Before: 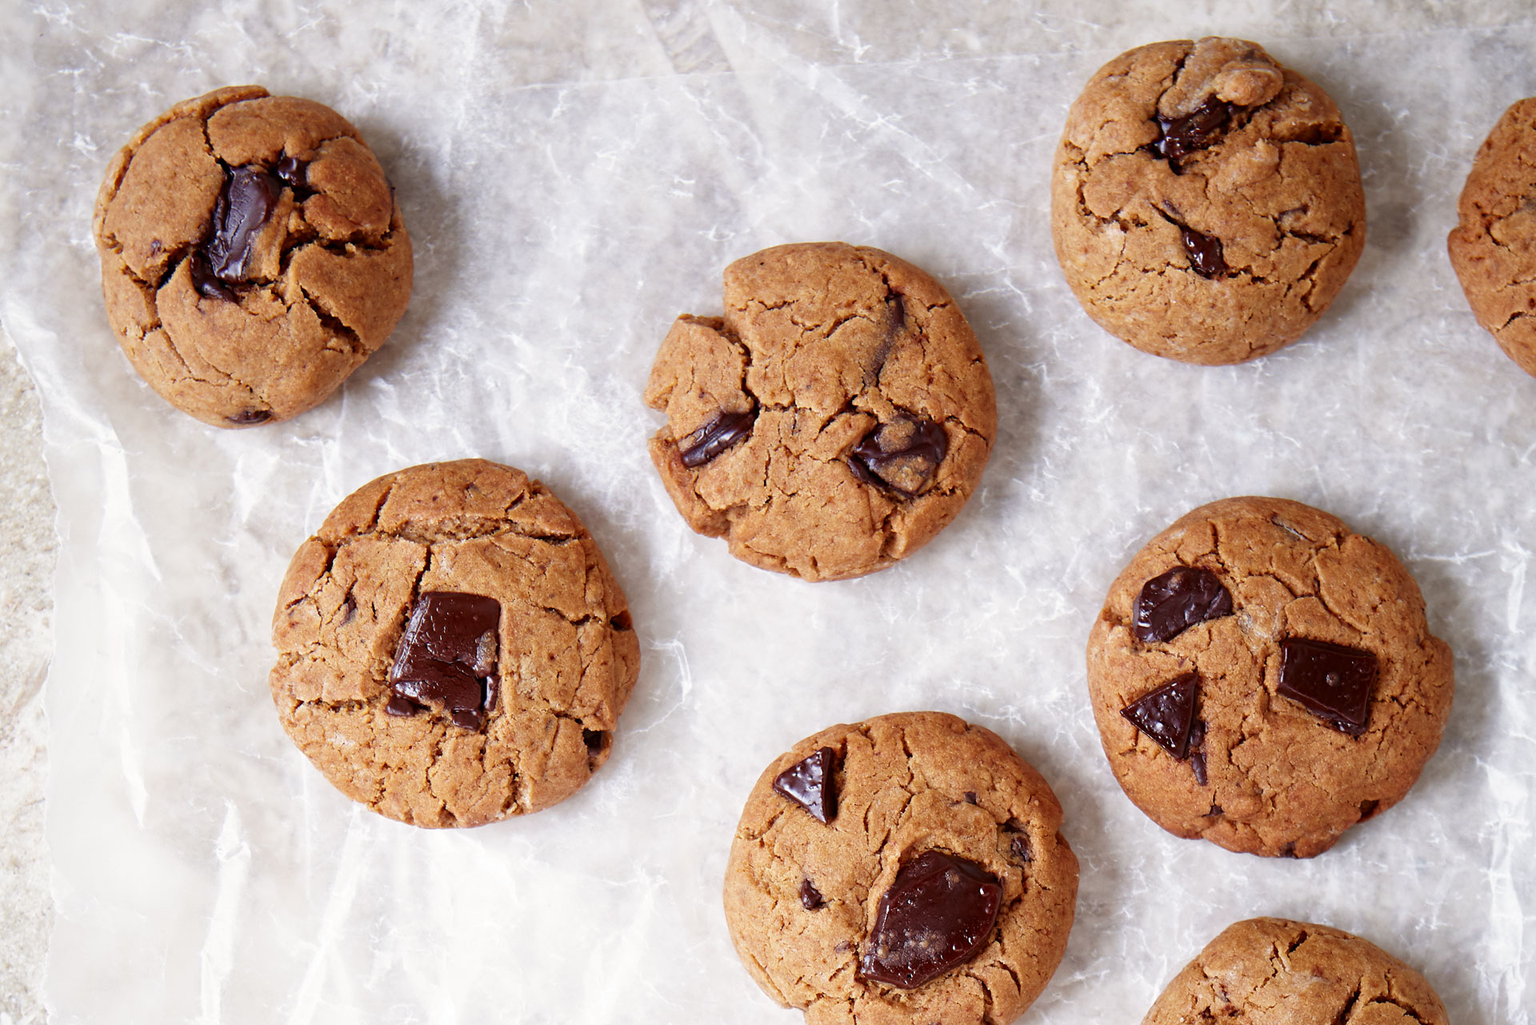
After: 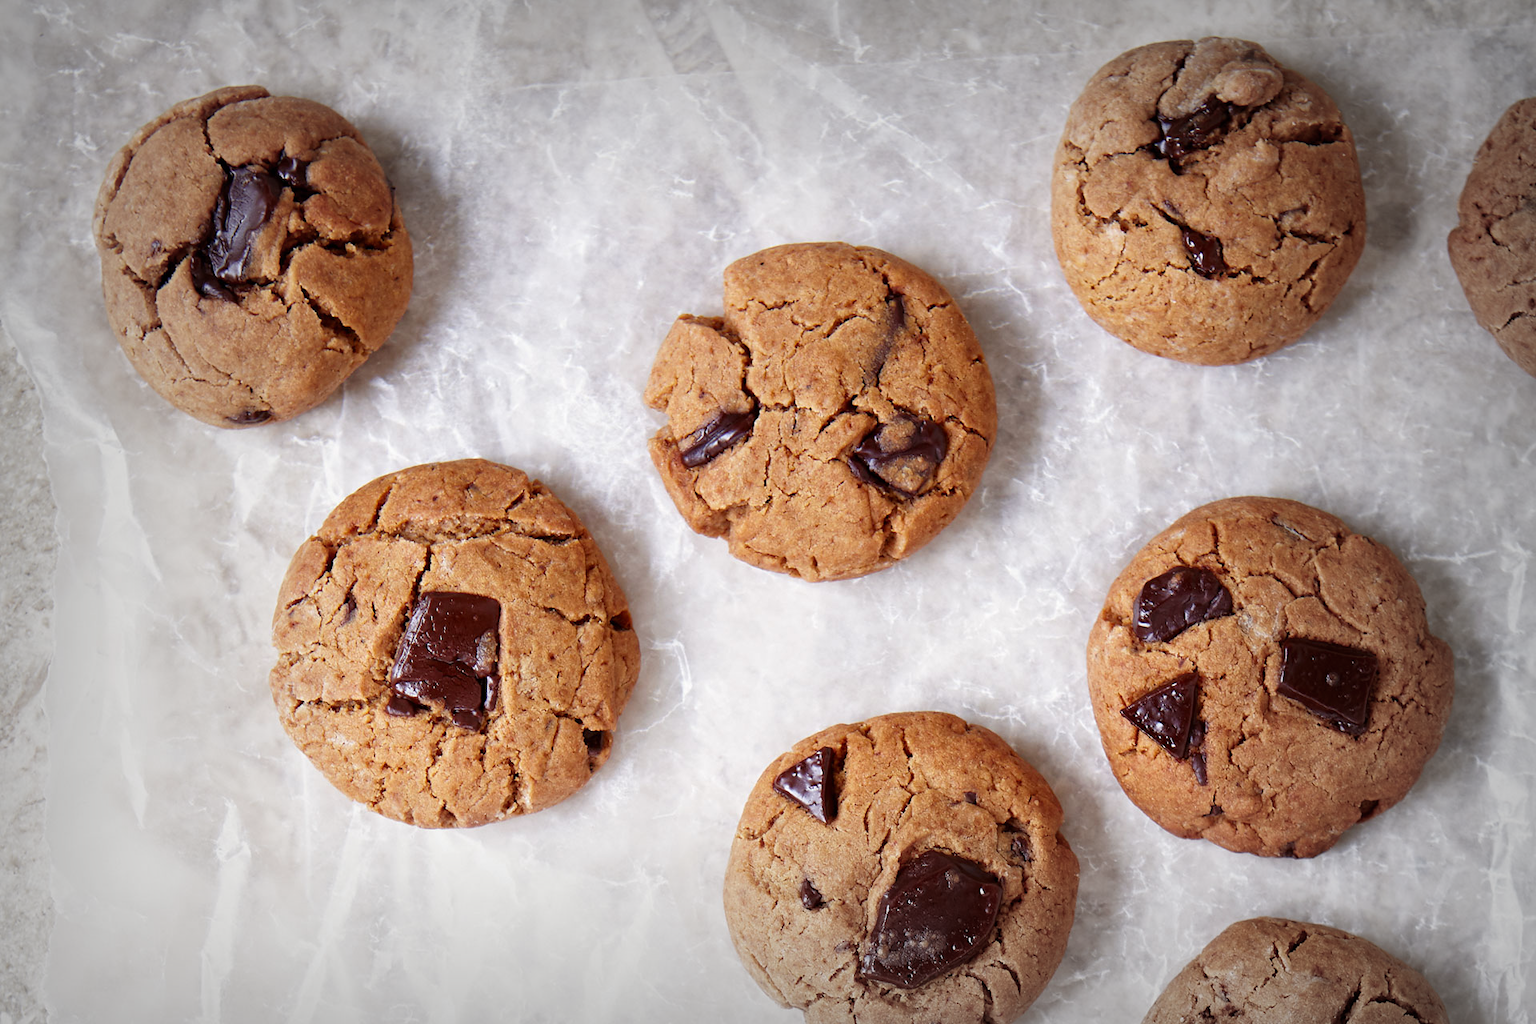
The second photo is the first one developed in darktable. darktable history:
vignetting: fall-off start 53.16%, brightness -0.476, automatic ratio true, width/height ratio 1.313, shape 0.225
